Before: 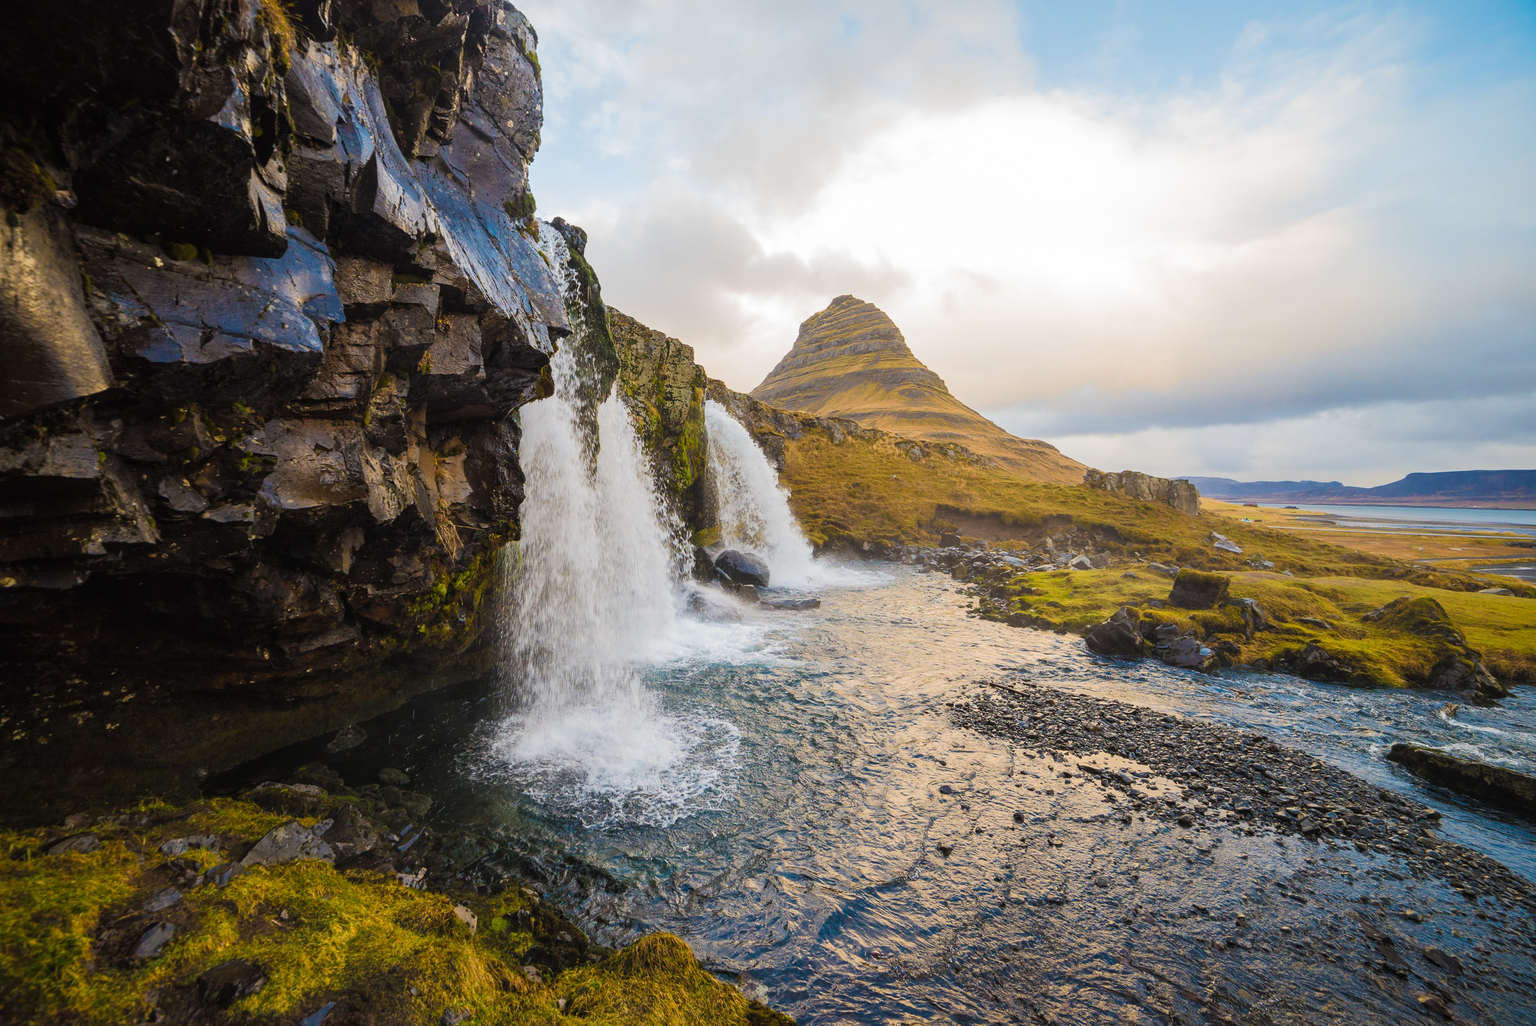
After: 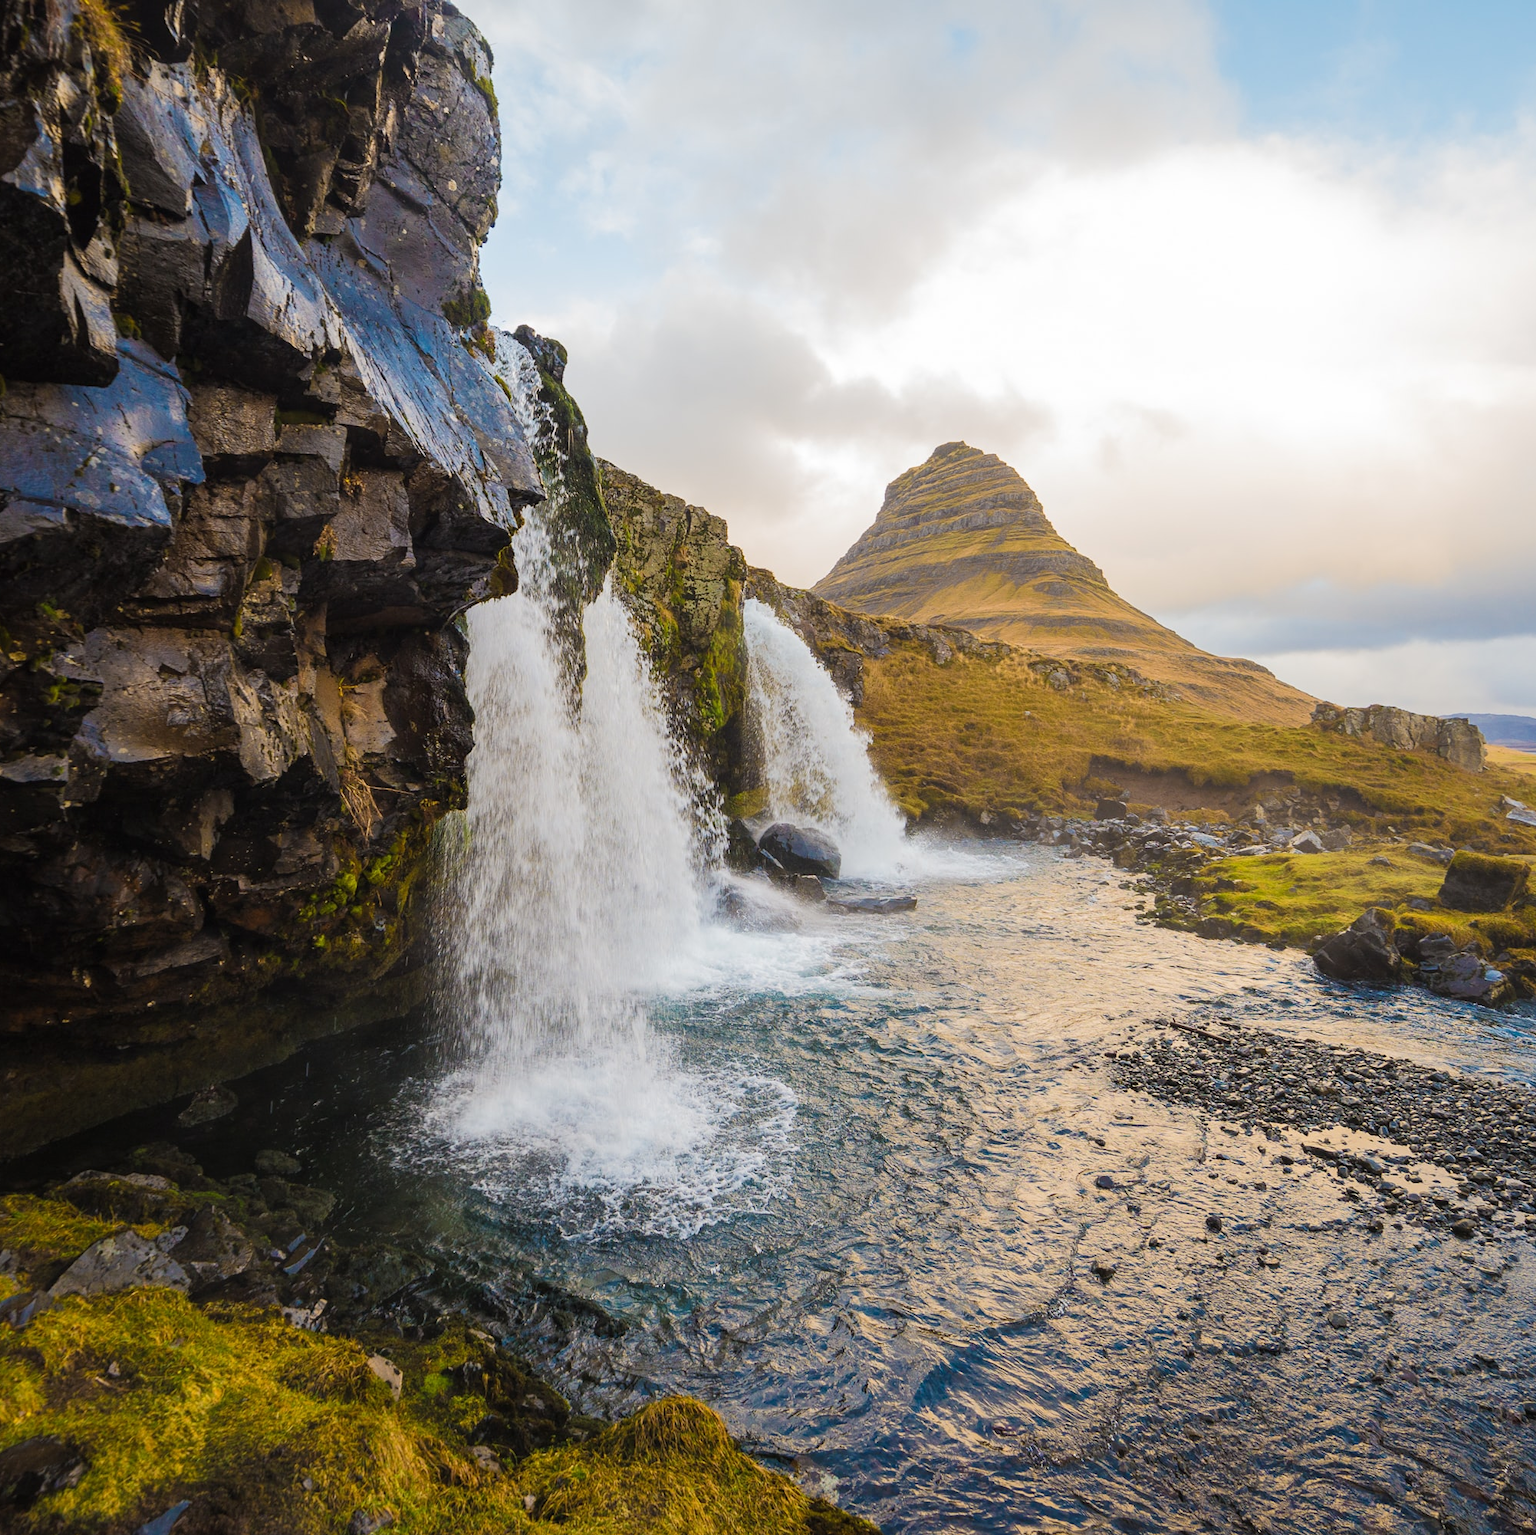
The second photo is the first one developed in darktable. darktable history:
crop and rotate: left 13.584%, right 19.627%
